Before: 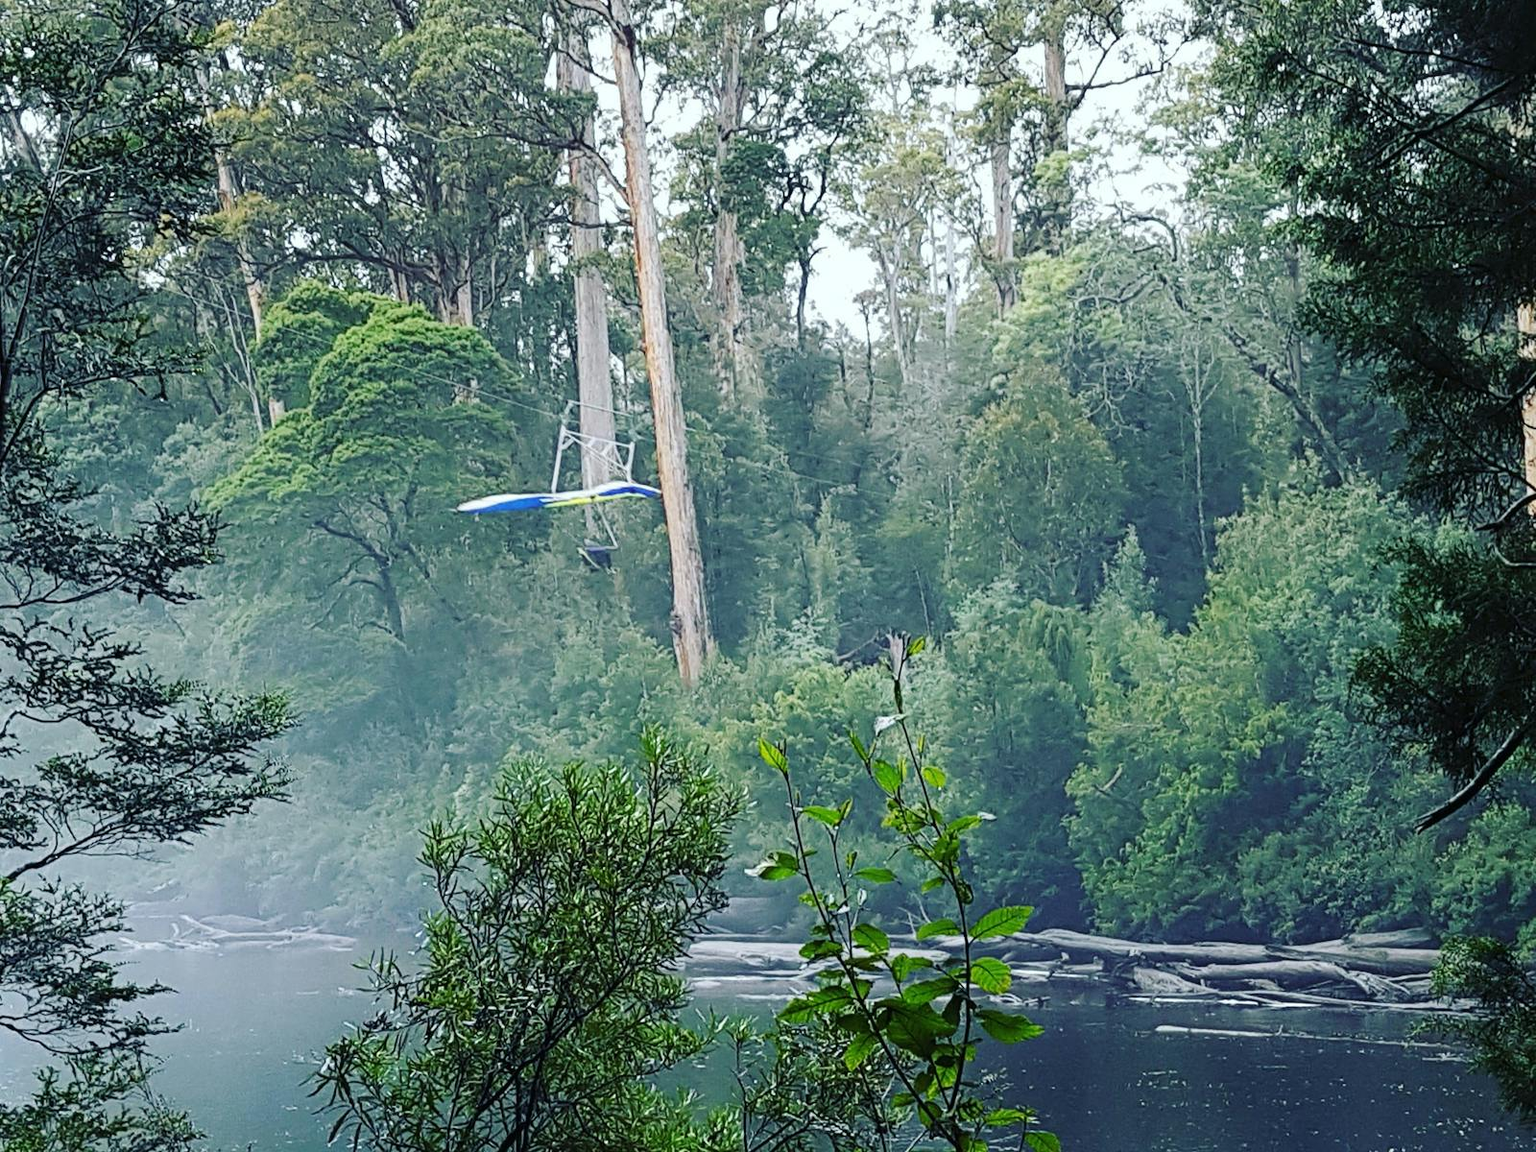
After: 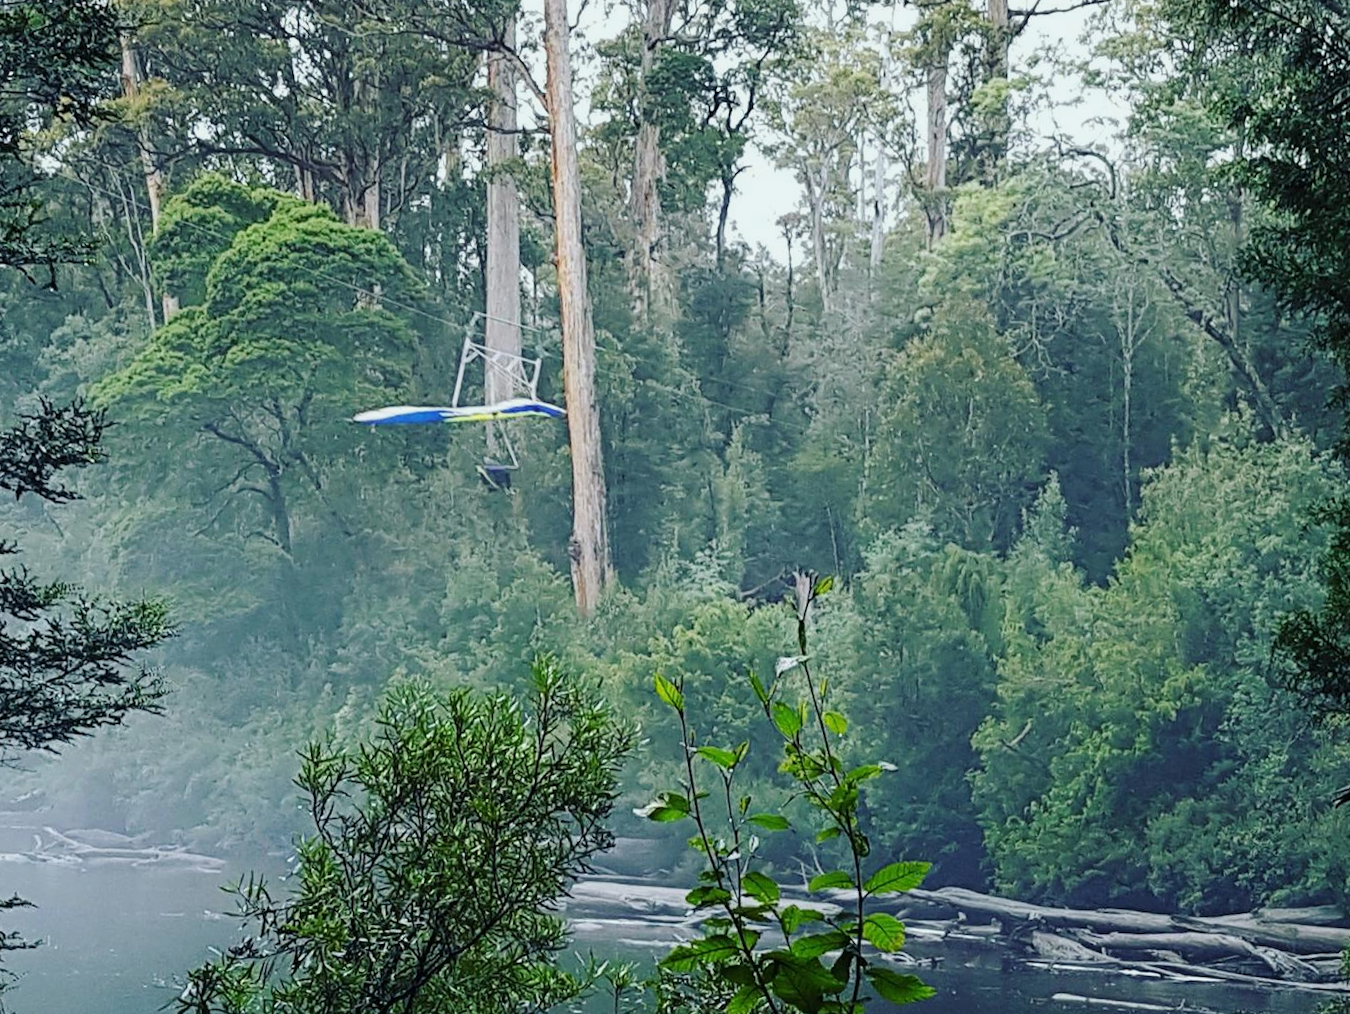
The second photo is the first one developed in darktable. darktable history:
crop and rotate: angle -2.9°, left 5.214%, top 5.157%, right 4.78%, bottom 4.729%
exposure: exposure -0.157 EV, compensate exposure bias true, compensate highlight preservation false
